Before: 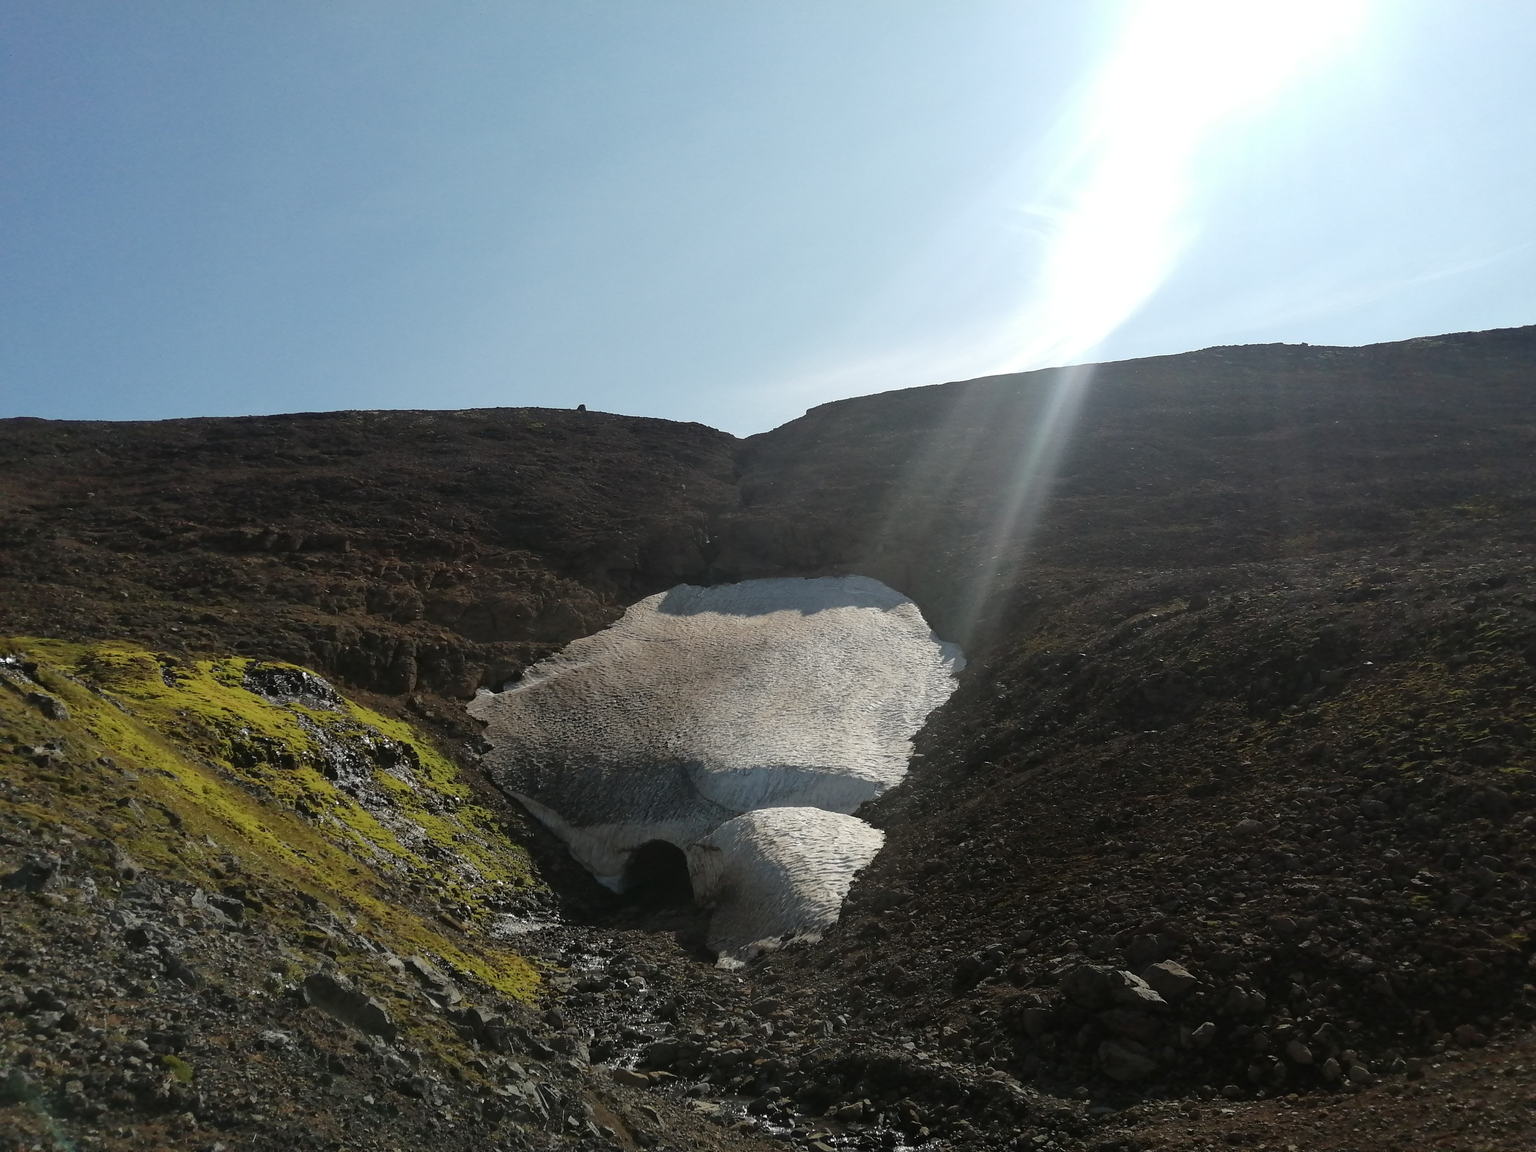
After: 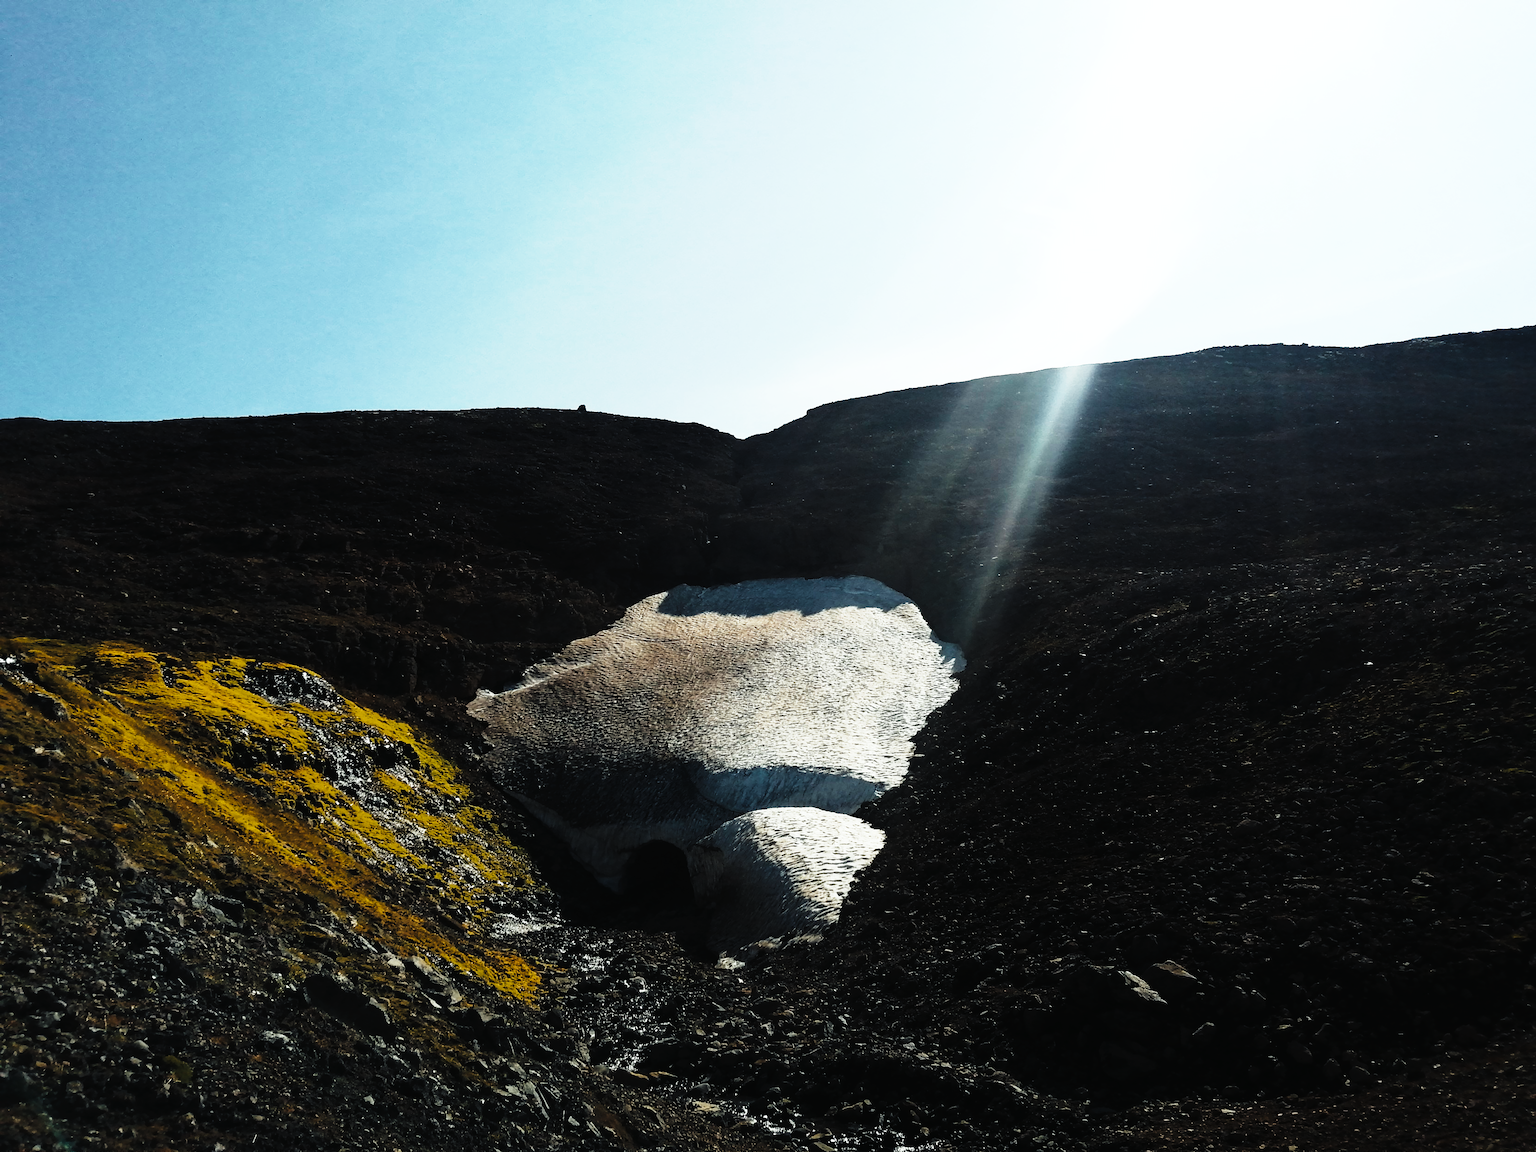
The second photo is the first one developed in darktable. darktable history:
tone curve: curves: ch0 [(0, 0) (0.003, 0.001) (0.011, 0.005) (0.025, 0.009) (0.044, 0.014) (0.069, 0.018) (0.1, 0.025) (0.136, 0.029) (0.177, 0.042) (0.224, 0.064) (0.277, 0.107) (0.335, 0.182) (0.399, 0.3) (0.468, 0.462) (0.543, 0.639) (0.623, 0.802) (0.709, 0.916) (0.801, 0.963) (0.898, 0.988) (1, 1)], preserve colors none
color look up table: target L [89.01, 67.59, 71.71, 59.64, 53.31, 79.69, 66.65, 65.51, 48.5, 45.43, 37.16, 24.43, 200, 71.17, 63.03, 59.89, 50.95, 43.11, 54.65, 40.39, 50.27, 44.08, 42.37, 36.54, 31.83, 16.16, 86.59, 78.48, 63.59, 61.99, 47.74, 49.48, 42.36, 37.75, 37.65, 35.29, 34.58, 26.55, 26.61, 32.35, 14.16, 2.615, 79.58, 52.1, 65.74, 50.32, 47.09, 40.74, 36.19], target a [-1.75, 0.204, 1.307, -12.45, -13.75, -20.56, -1.932, -16.2, -20.44, -13.08, -11.28, -17.39, 0, 7.876, 15.86, 5.568, 20.41, 31.91, 14.18, 27.25, 6.497, 28.93, 12.11, 18.29, 20.51, 3.518, 3.525, 8.84, 18.84, 16.12, 35.55, 30.34, 32.41, 29.23, -2.093, -2.819, -0.547, 27.97, 32.66, 0.182, 6.69, -1.681, -16.19, -12.45, -10.2, -10.64, -7.317, -9.657, -3.668], target b [25.28, 40.58, 32.19, 32.21, -9.564, -4.531, 40.34, 16.48, 19.9, -0.9, -1.308, 5.824, 0, 19.75, 2.245, 33.42, 27.63, -3.653, 6.799, 30.47, 26.19, 4.179, 27.24, 29.63, 38.42, 1.028, -0.101, -16.46, -17.89, -12.94, -22.44, -14.77, -22.18, -13.53, -15.41, -14.01, -16.6, -27.07, -33.33, -15.79, -8.989, -2.577, -19.54, -11.03, -14.08, -10.87, -12.24, -6.314, -13.13], num patches 49
